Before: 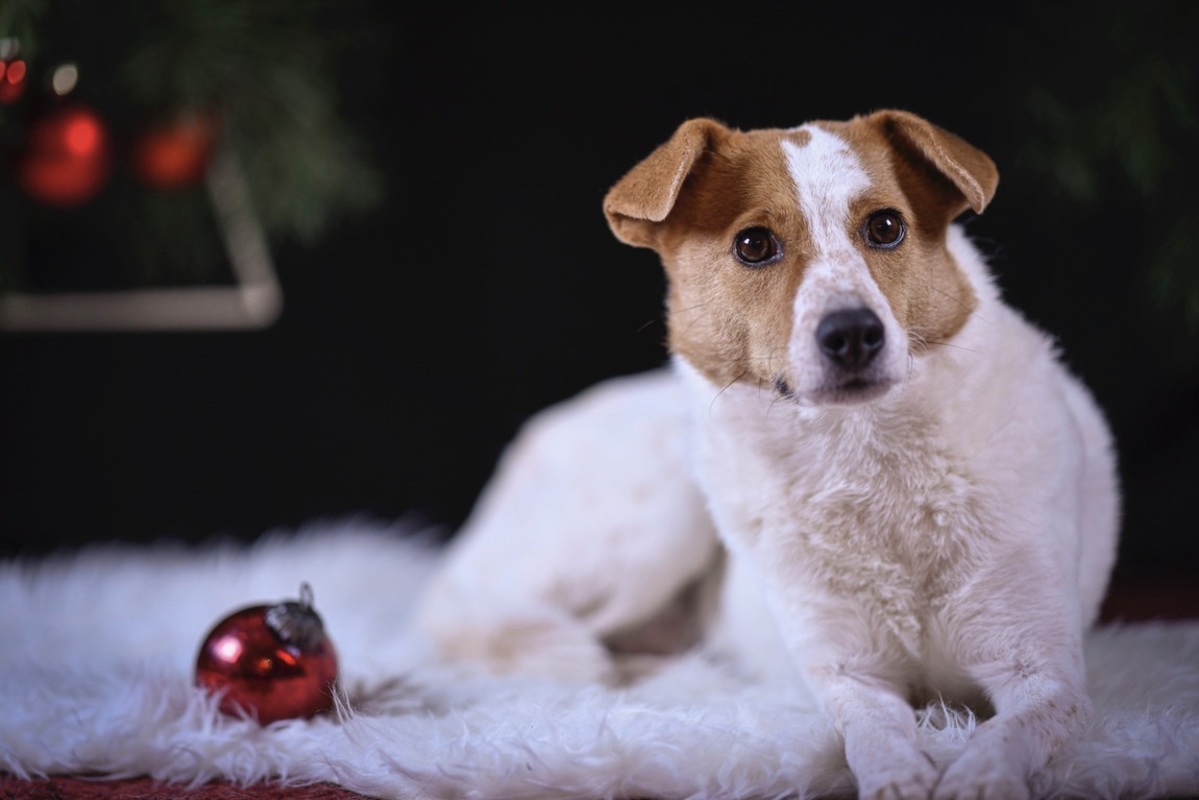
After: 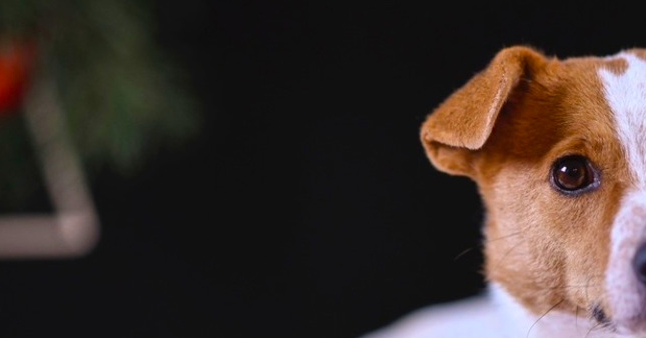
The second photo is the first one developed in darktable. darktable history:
crop: left 15.306%, top 9.065%, right 30.789%, bottom 48.638%
color balance rgb: perceptual saturation grading › global saturation 25%, global vibrance 20%
